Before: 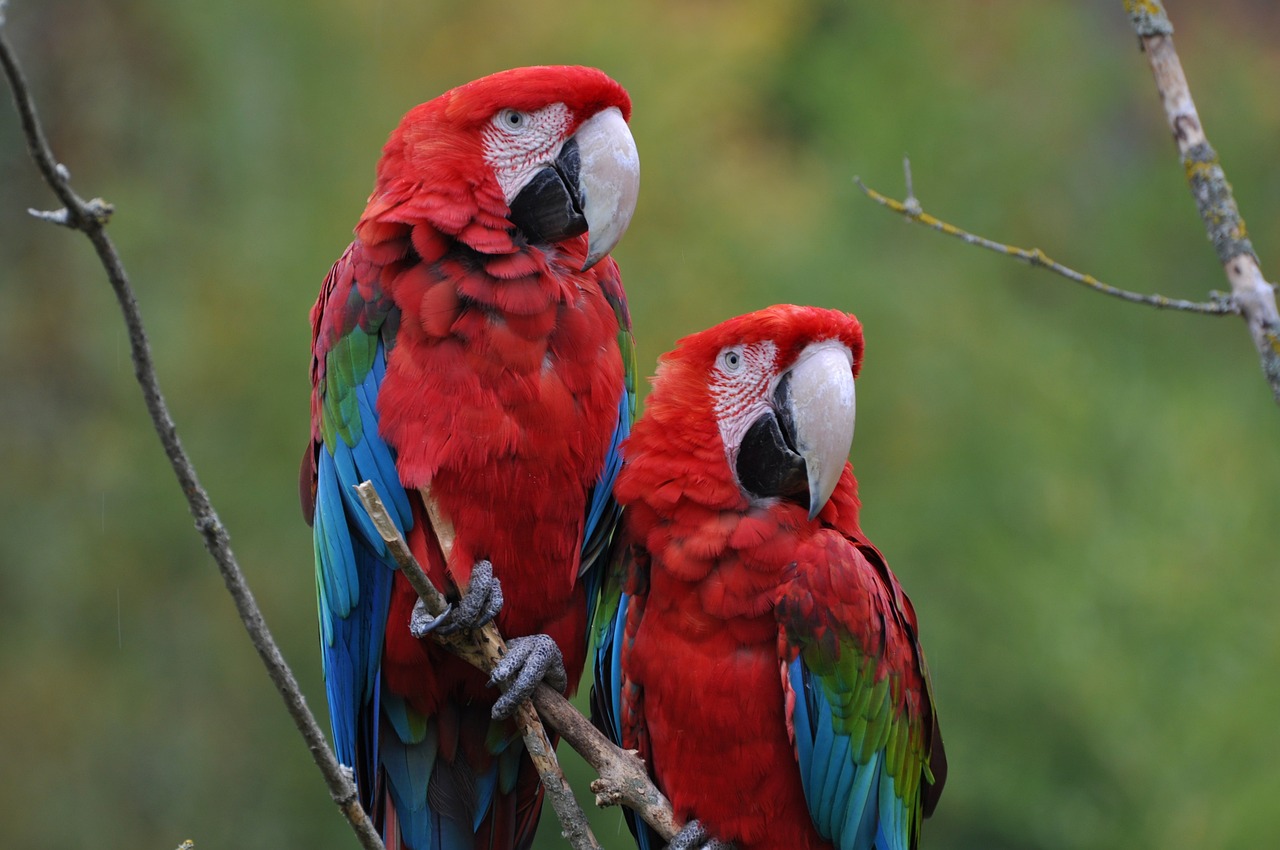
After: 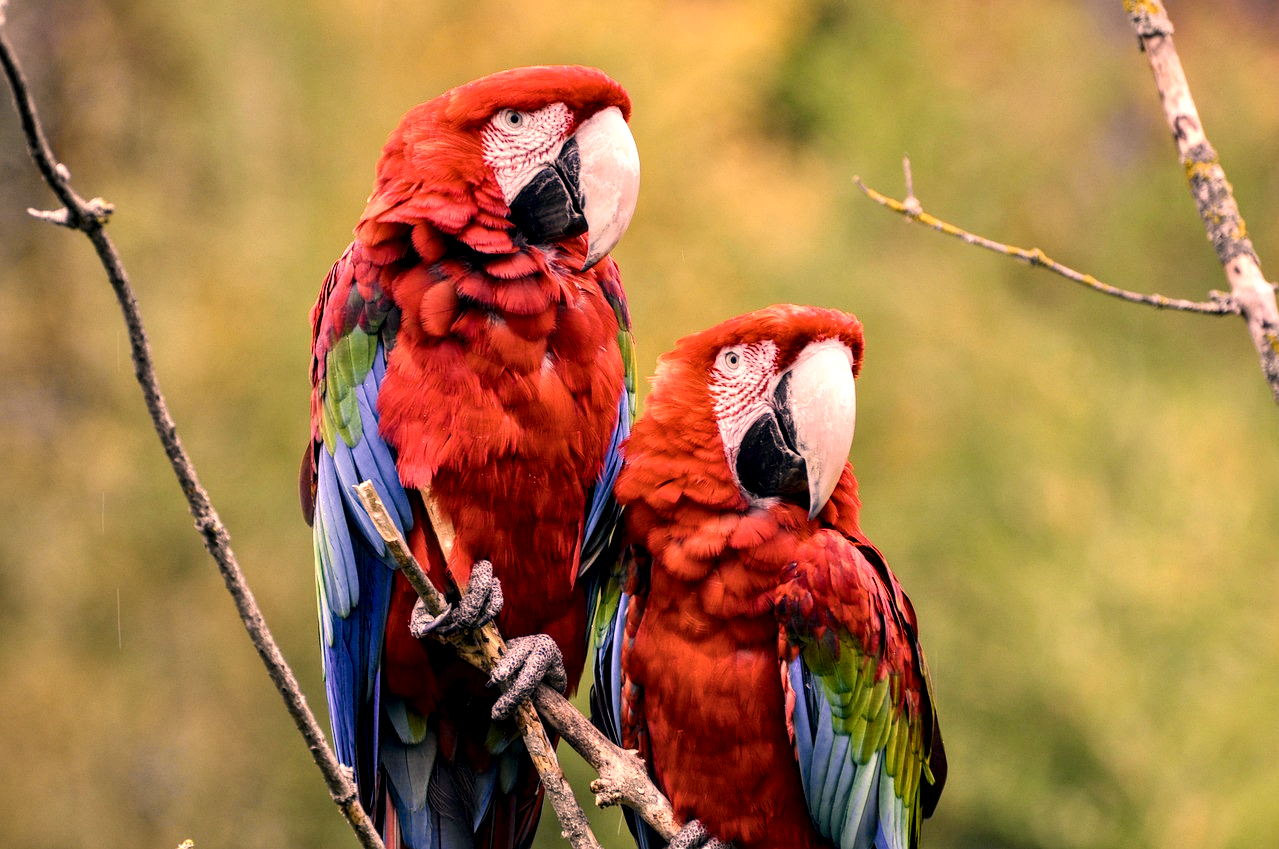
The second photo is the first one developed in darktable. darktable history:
tone curve: curves: ch0 [(0, 0.023) (0.087, 0.065) (0.184, 0.168) (0.45, 0.54) (0.57, 0.683) (0.722, 0.825) (0.877, 0.948) (1, 1)]; ch1 [(0, 0) (0.388, 0.369) (0.44, 0.44) (0.489, 0.481) (0.534, 0.528) (0.657, 0.655) (1, 1)]; ch2 [(0, 0) (0.353, 0.317) (0.408, 0.427) (0.472, 0.46) (0.5, 0.488) (0.537, 0.518) (0.576, 0.592) (0.625, 0.631) (1, 1)], color space Lab, independent channels, preserve colors none
color balance rgb: perceptual saturation grading › global saturation 35%, perceptual saturation grading › highlights -30%, perceptual saturation grading › shadows 35%, perceptual brilliance grading › global brilliance 3%, perceptual brilliance grading › highlights -3%, perceptual brilliance grading › shadows 3%
local contrast: detail 160%
exposure: black level correction 0, exposure 0.5 EV, compensate highlight preservation false
color correction: highlights a* 40, highlights b* 40, saturation 0.69
